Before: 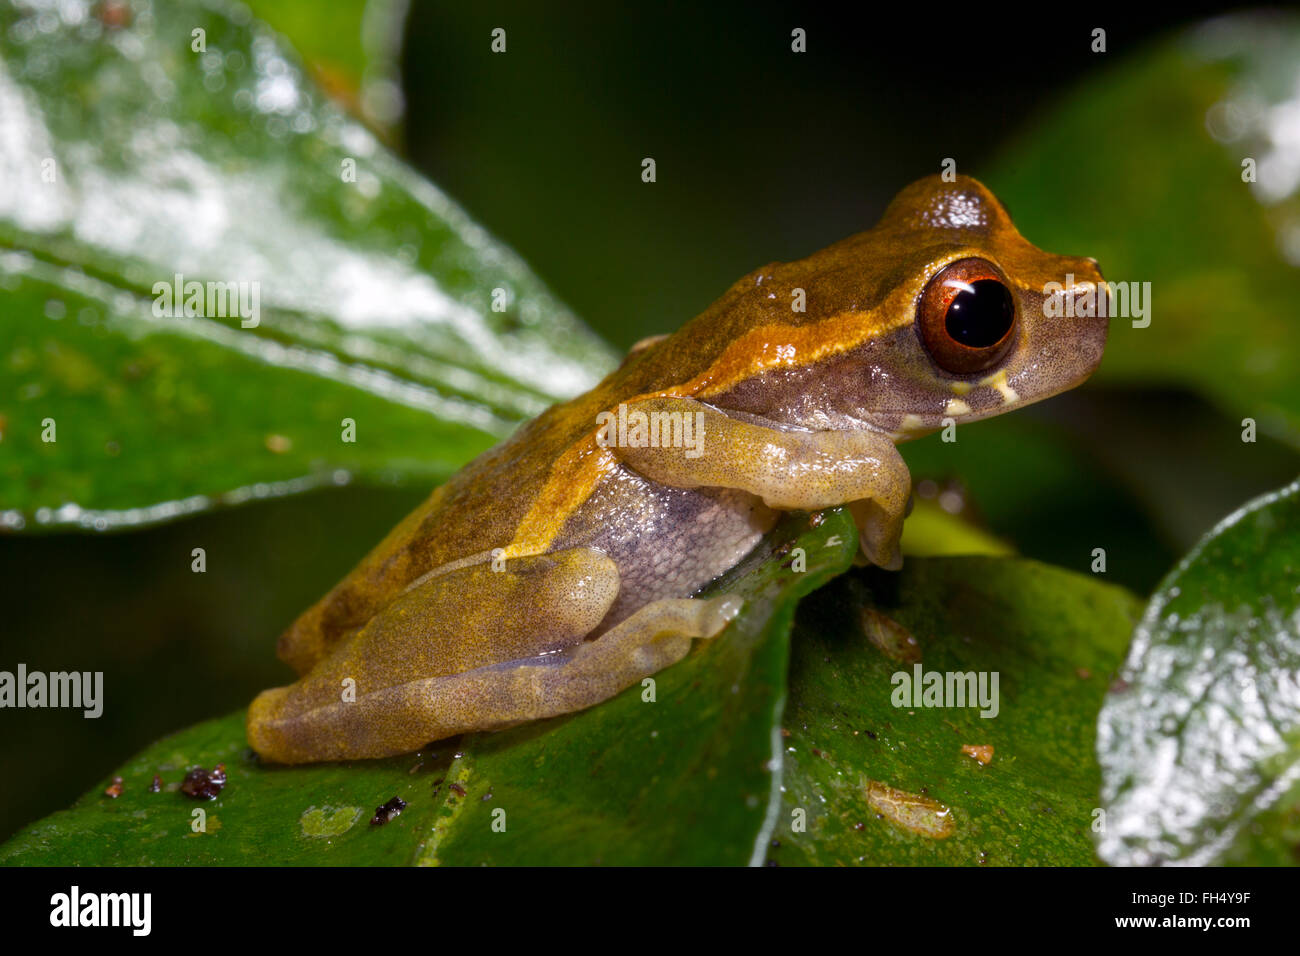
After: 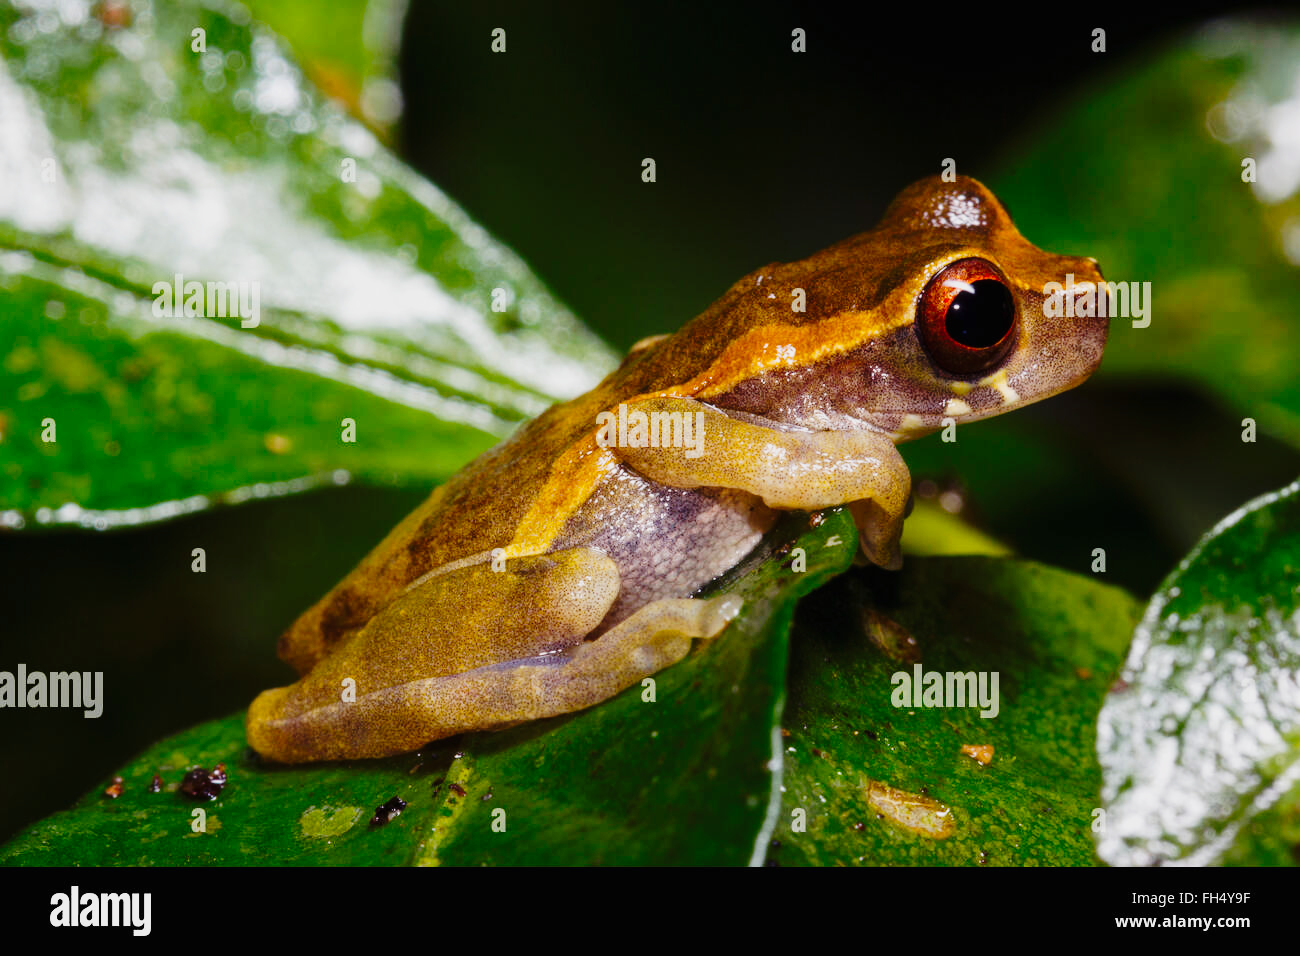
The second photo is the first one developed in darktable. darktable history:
tone curve: curves: ch0 [(0, 0.006) (0.184, 0.117) (0.405, 0.46) (0.456, 0.528) (0.634, 0.728) (0.877, 0.89) (0.984, 0.935)]; ch1 [(0, 0) (0.443, 0.43) (0.492, 0.489) (0.566, 0.579) (0.595, 0.625) (0.608, 0.667) (0.65, 0.729) (1, 1)]; ch2 [(0, 0) (0.33, 0.301) (0.421, 0.443) (0.447, 0.489) (0.492, 0.498) (0.537, 0.583) (0.586, 0.591) (0.663, 0.686) (1, 1)], preserve colors none
